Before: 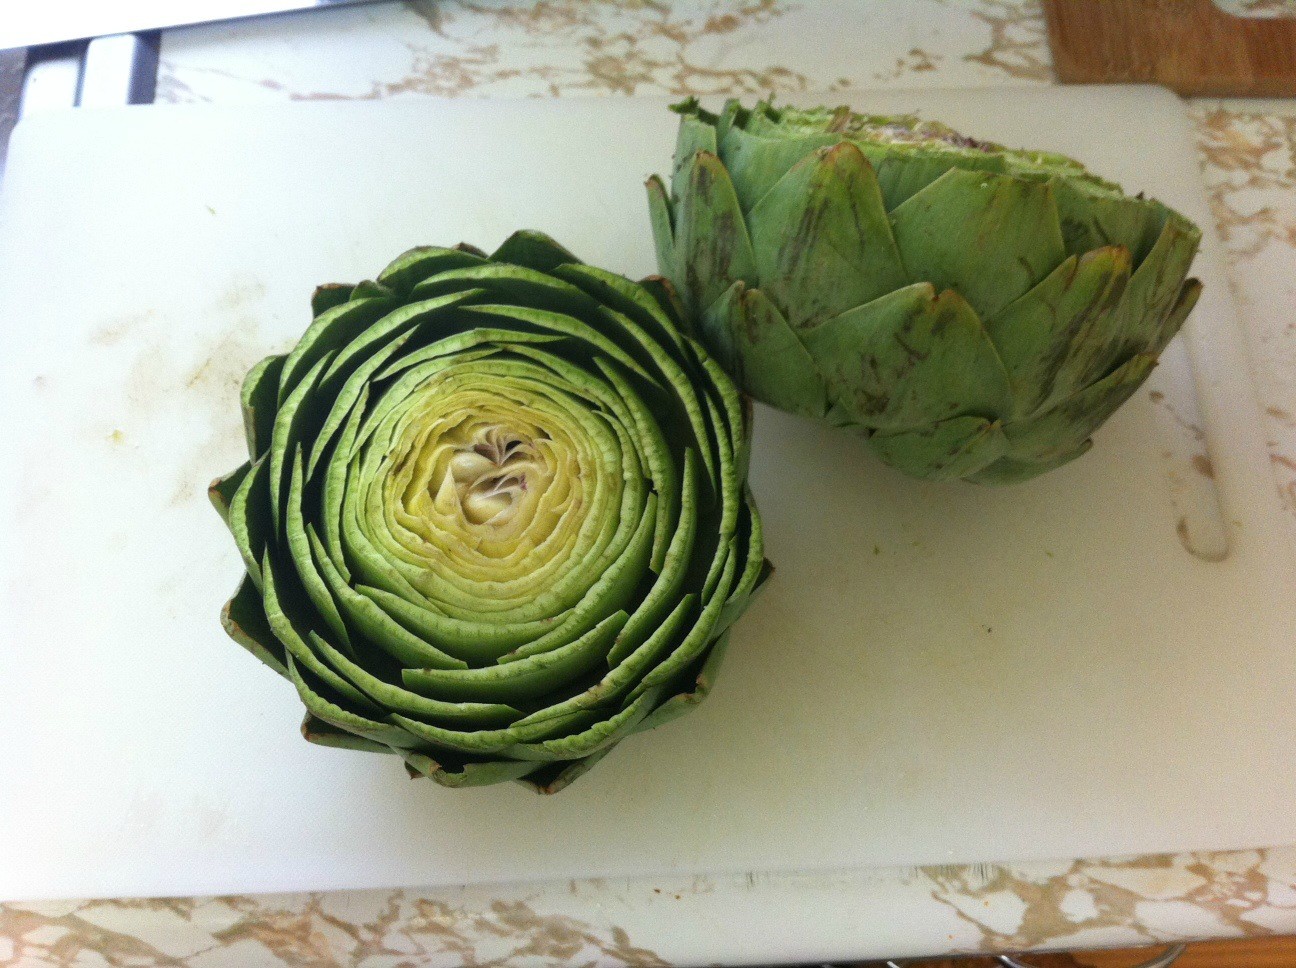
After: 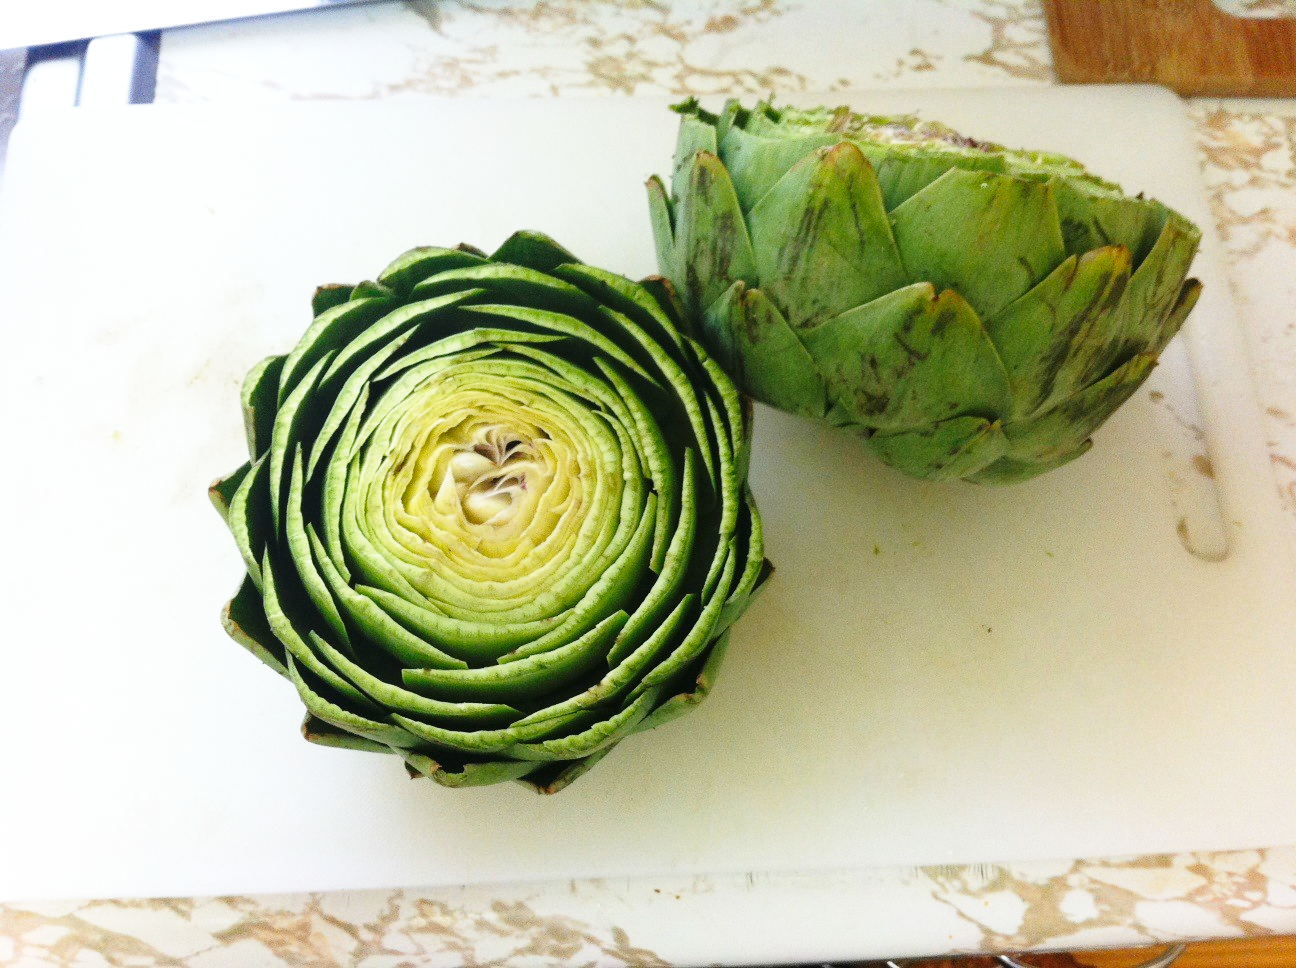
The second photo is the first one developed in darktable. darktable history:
white balance: red 1, blue 1
base curve: curves: ch0 [(0, 0) (0.028, 0.03) (0.121, 0.232) (0.46, 0.748) (0.859, 0.968) (1, 1)], preserve colors none
